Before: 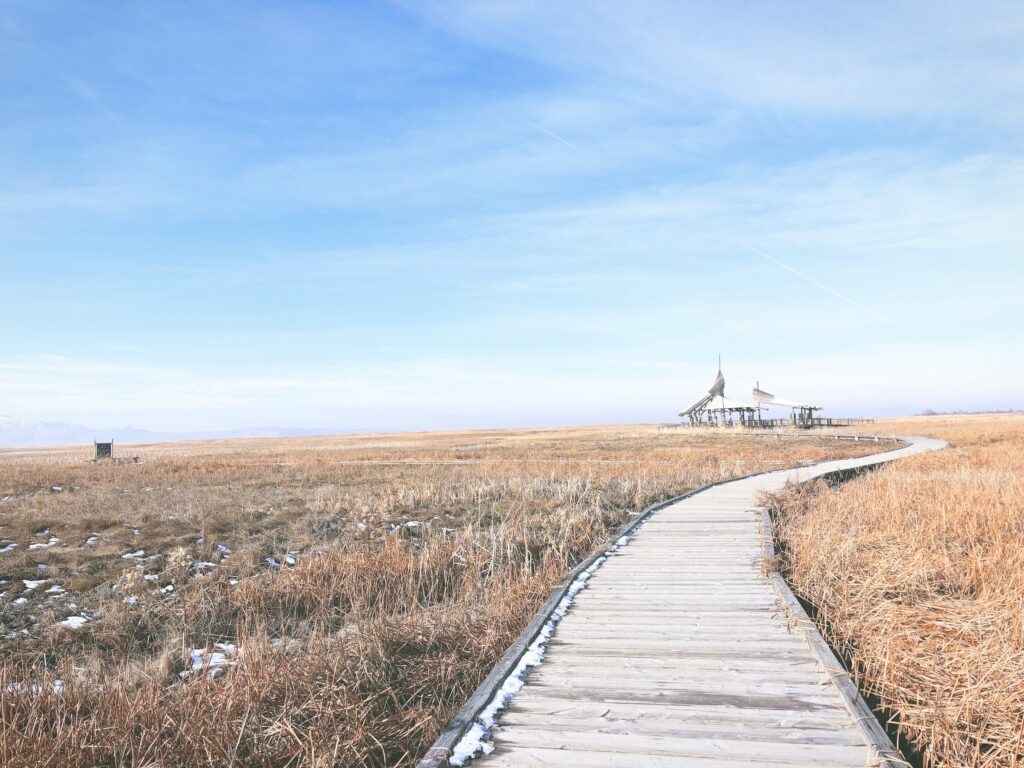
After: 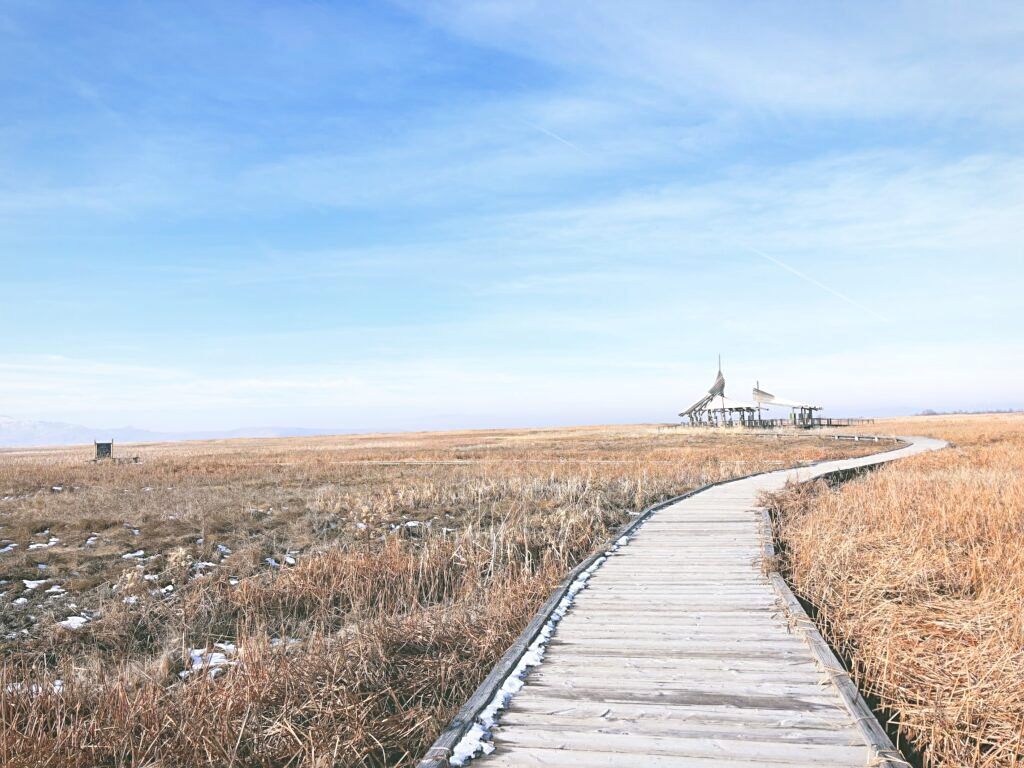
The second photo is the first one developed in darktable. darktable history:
local contrast: detail 110%
sharpen: on, module defaults
tone curve: curves: ch0 [(0, 0) (0.003, 0.026) (0.011, 0.024) (0.025, 0.022) (0.044, 0.031) (0.069, 0.067) (0.1, 0.094) (0.136, 0.102) (0.177, 0.14) (0.224, 0.189) (0.277, 0.238) (0.335, 0.325) (0.399, 0.379) (0.468, 0.453) (0.543, 0.528) (0.623, 0.609) (0.709, 0.695) (0.801, 0.793) (0.898, 0.898) (1, 1)], preserve colors none
contrast equalizer: y [[0.5 ×4, 0.467, 0.376], [0.5 ×6], [0.5 ×6], [0 ×6], [0 ×6]]
